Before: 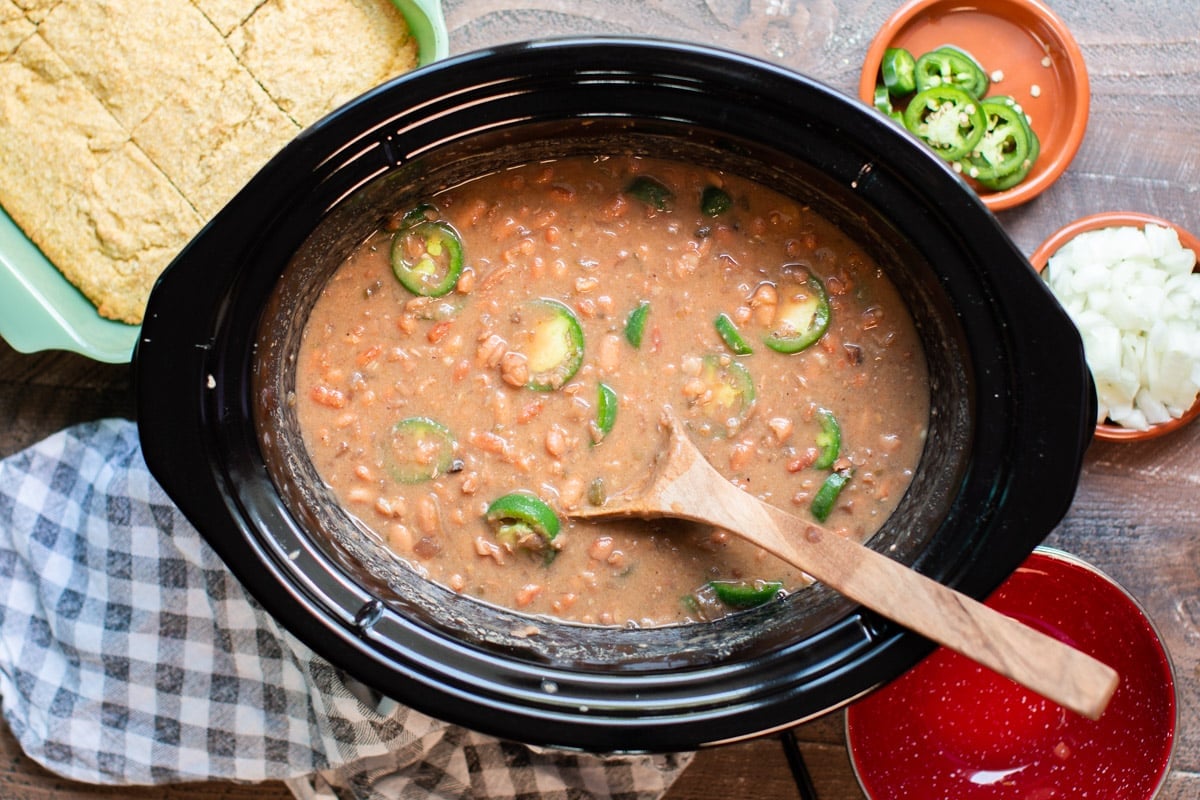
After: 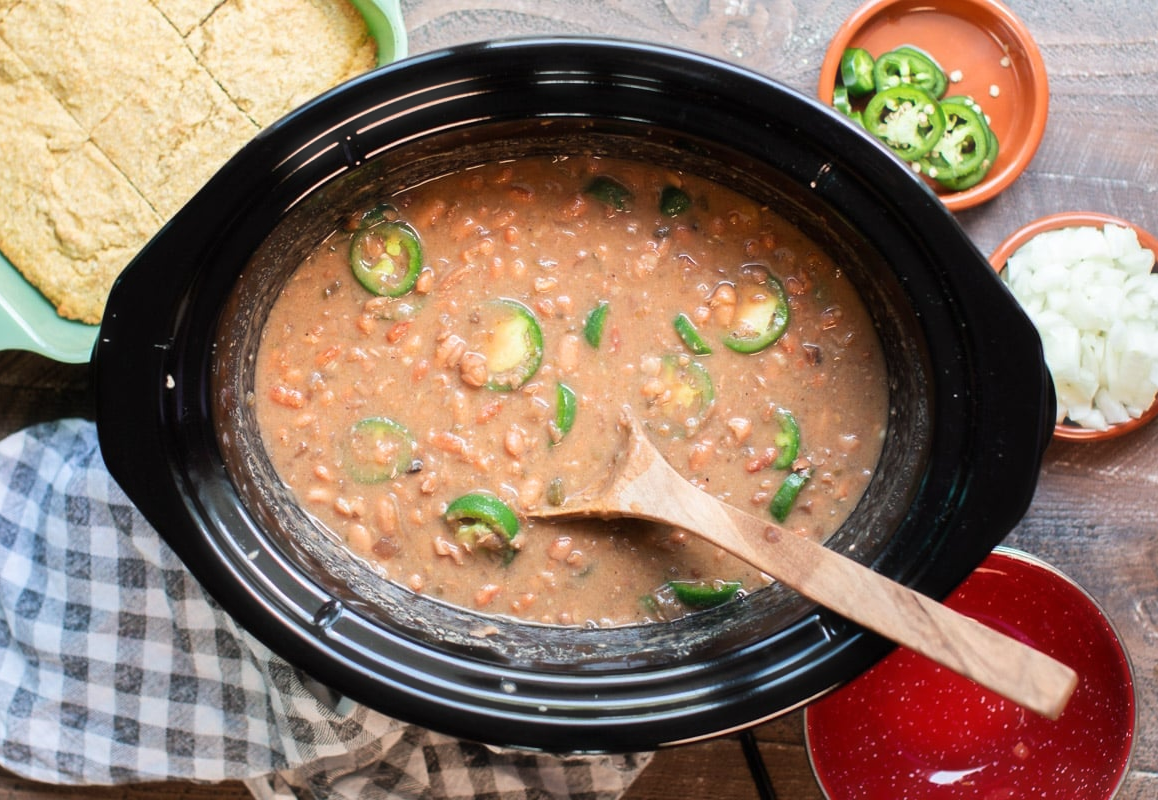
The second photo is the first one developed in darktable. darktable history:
crop and rotate: left 3.454%
tone equalizer: on, module defaults
haze removal: strength -0.082, distance 0.358, compatibility mode true, adaptive false
